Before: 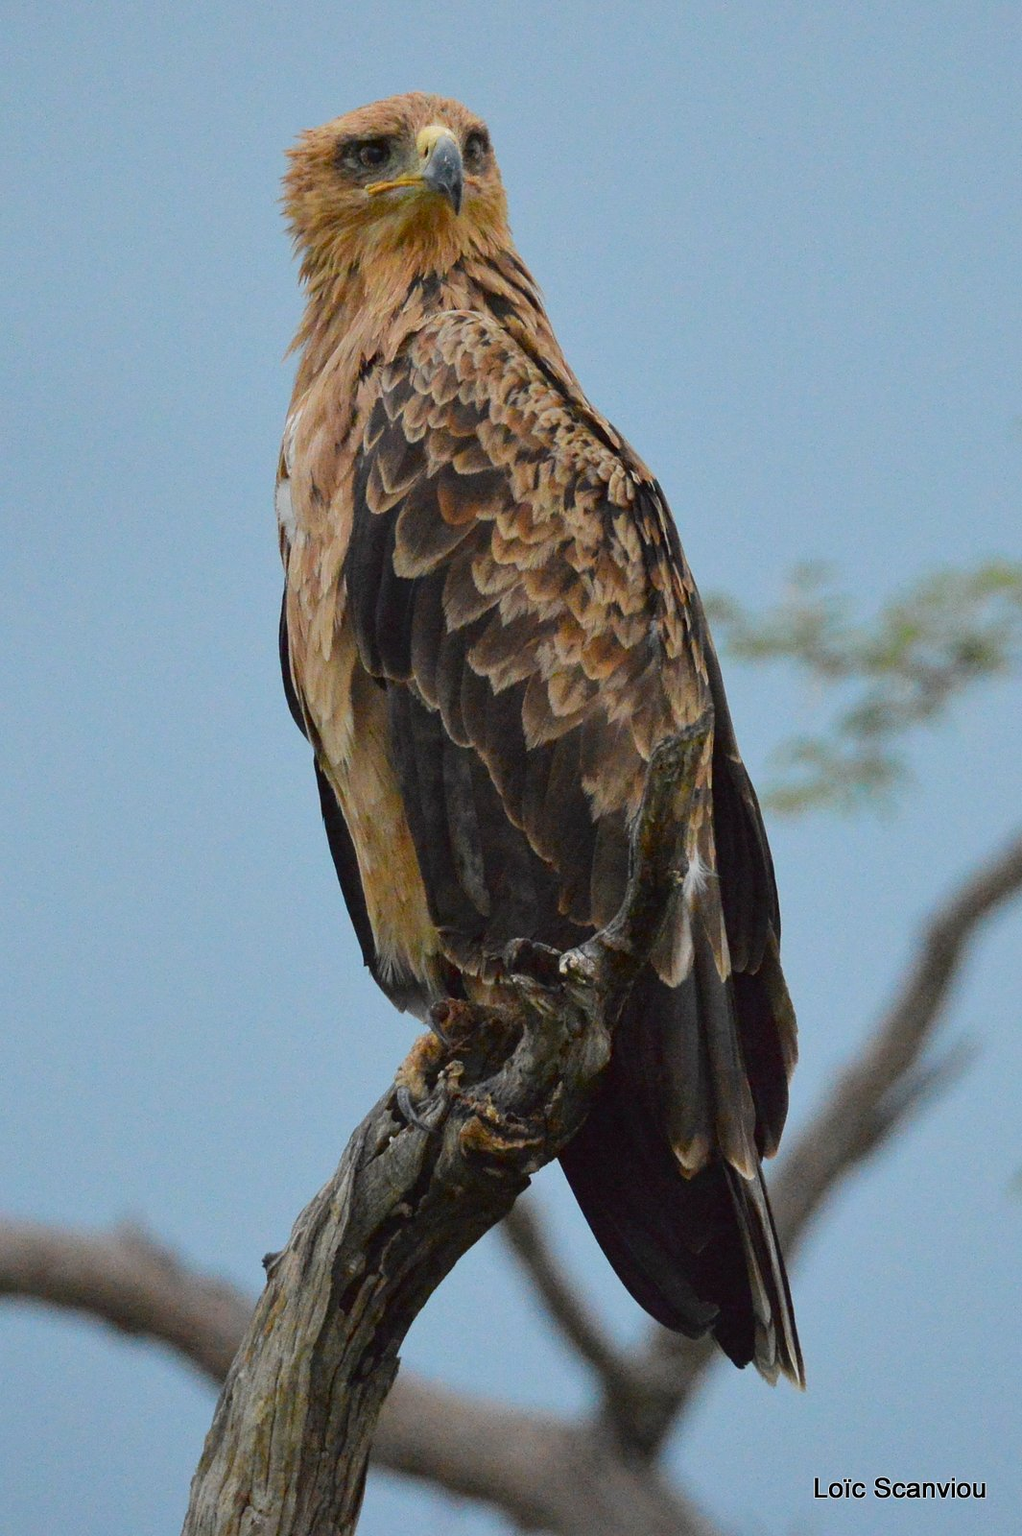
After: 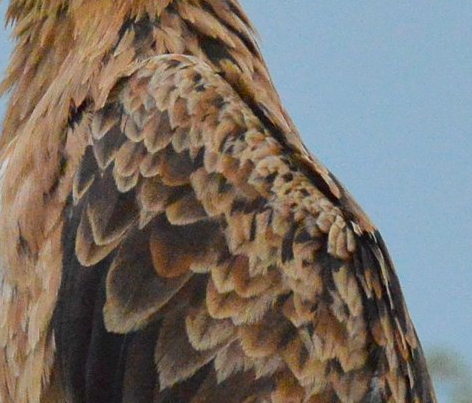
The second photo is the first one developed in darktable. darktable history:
crop: left 28.817%, top 16.831%, right 26.802%, bottom 57.978%
